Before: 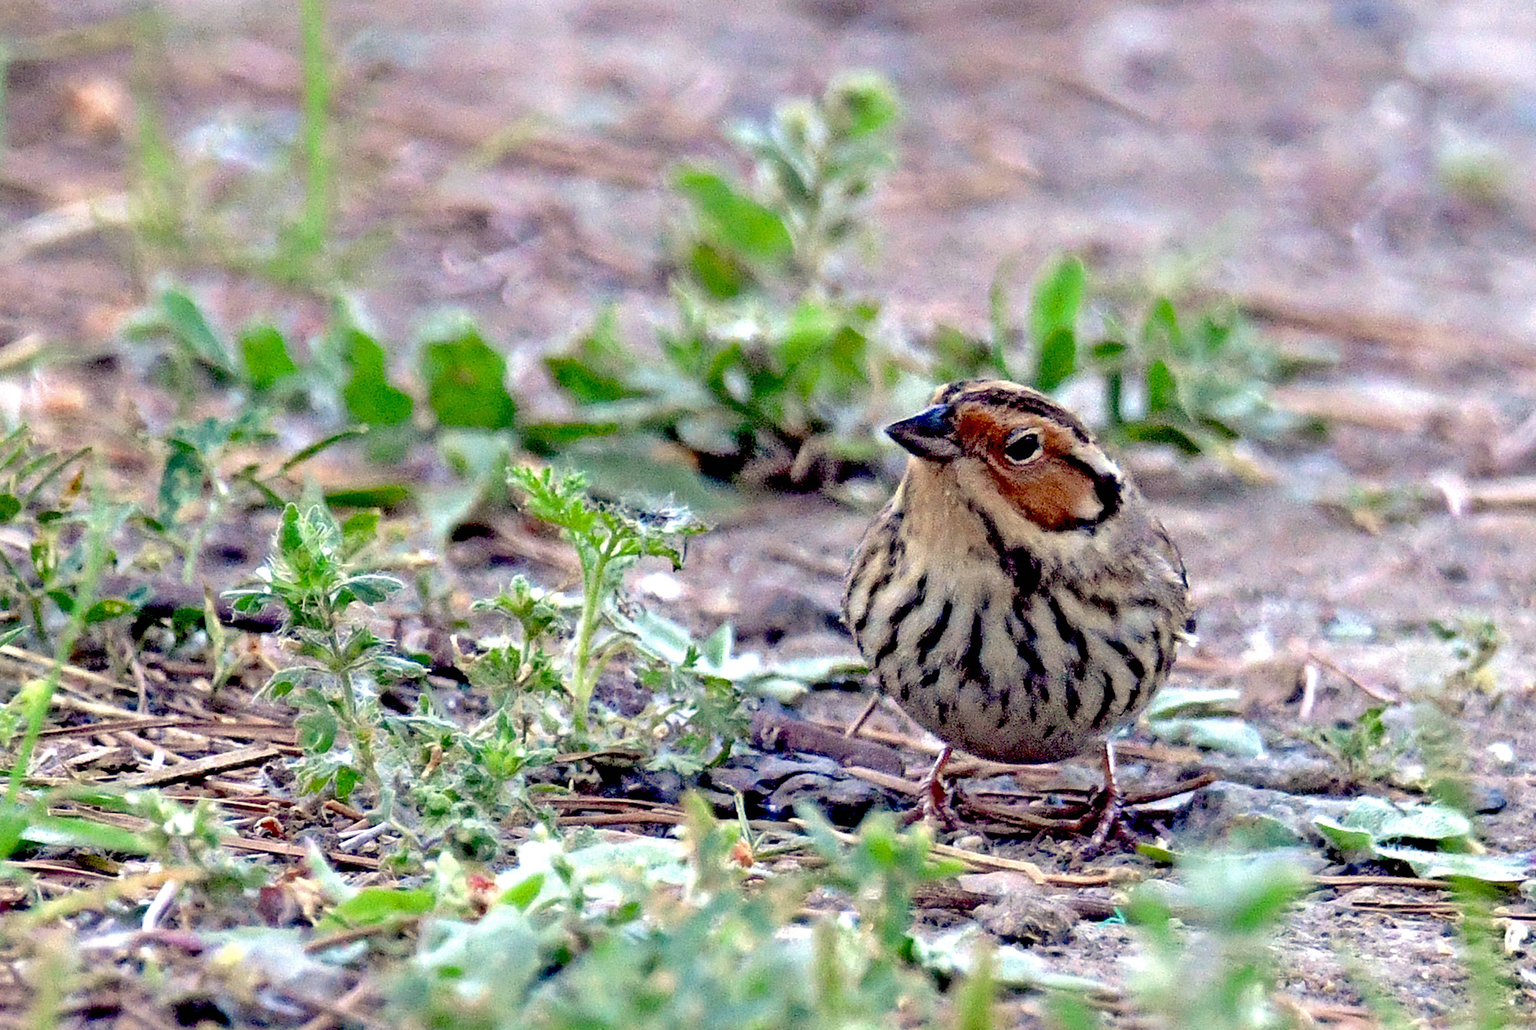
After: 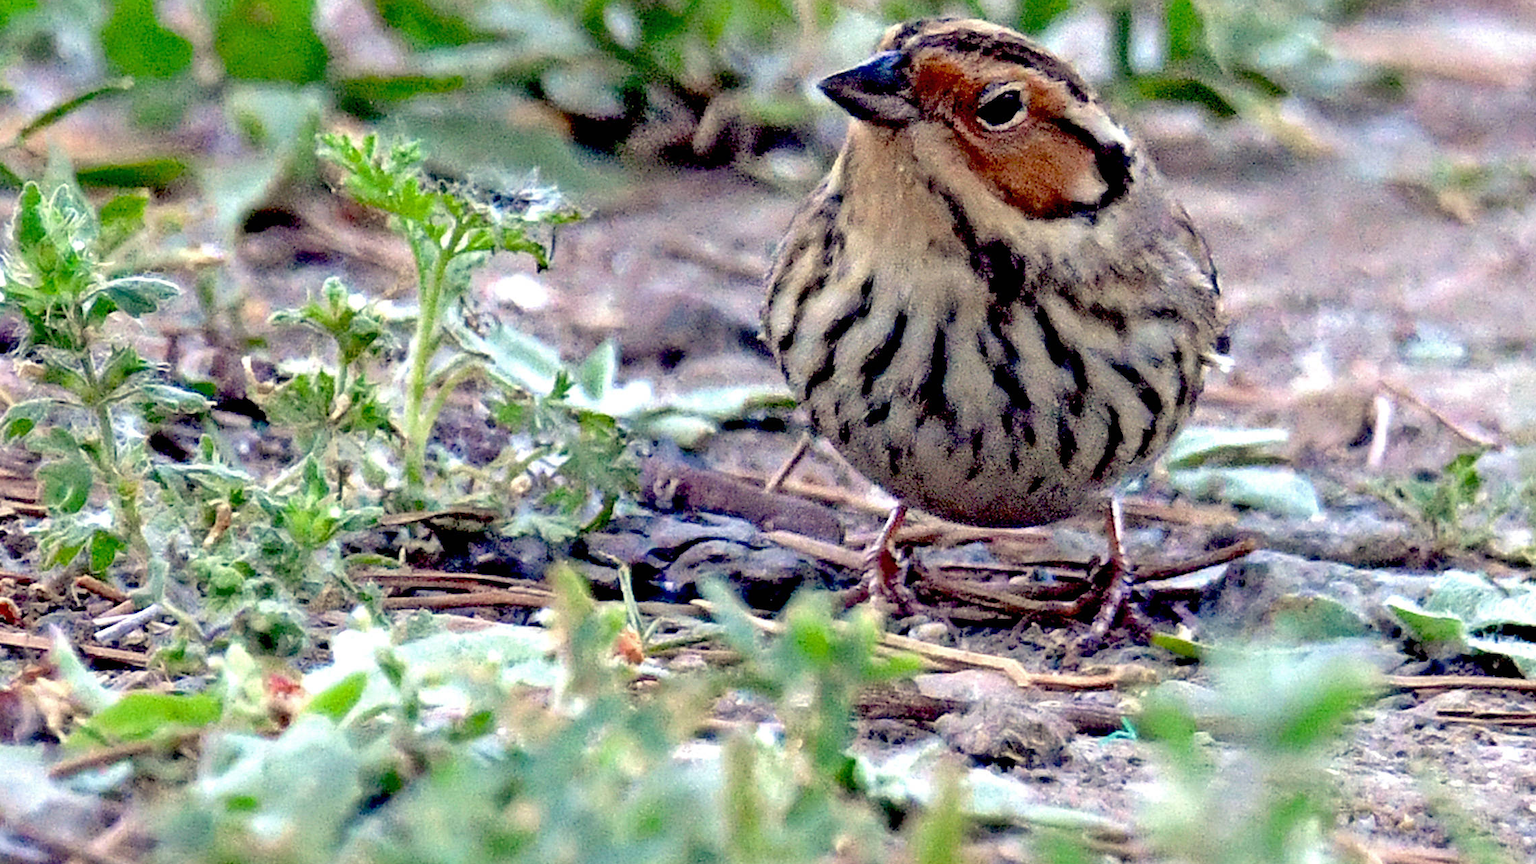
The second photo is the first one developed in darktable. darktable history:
crop and rotate: left 17.45%, top 35.606%, right 7.051%, bottom 1.044%
